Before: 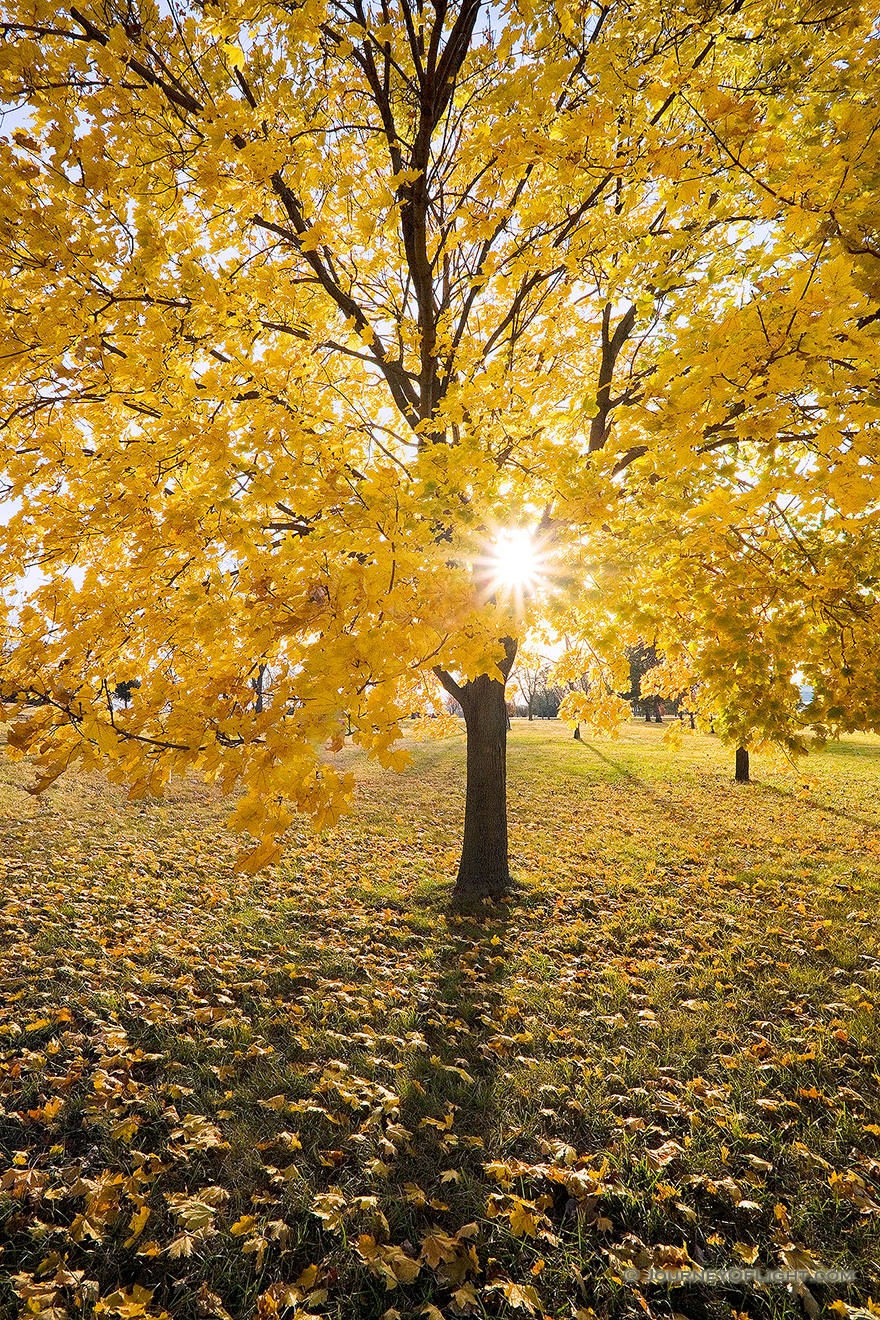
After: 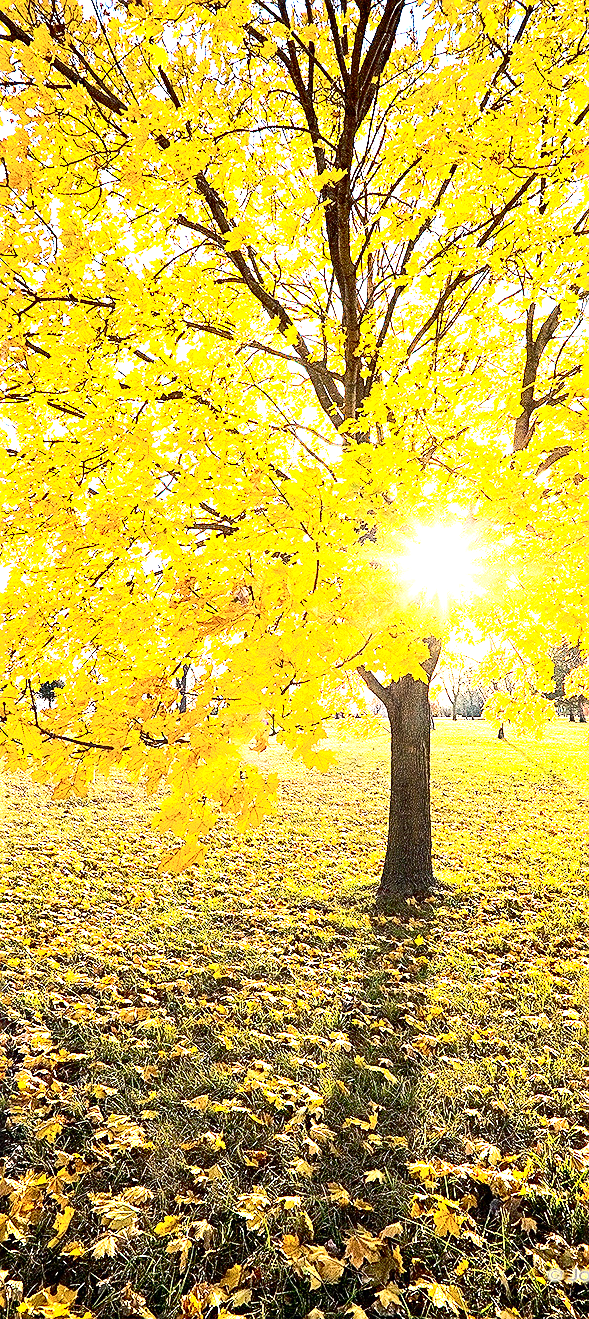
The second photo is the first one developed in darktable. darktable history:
contrast brightness saturation: contrast 0.28
exposure: black level correction 0.001, exposure 1.736 EV, compensate highlight preservation false
crop and rotate: left 8.7%, right 24.358%
sharpen: on, module defaults
